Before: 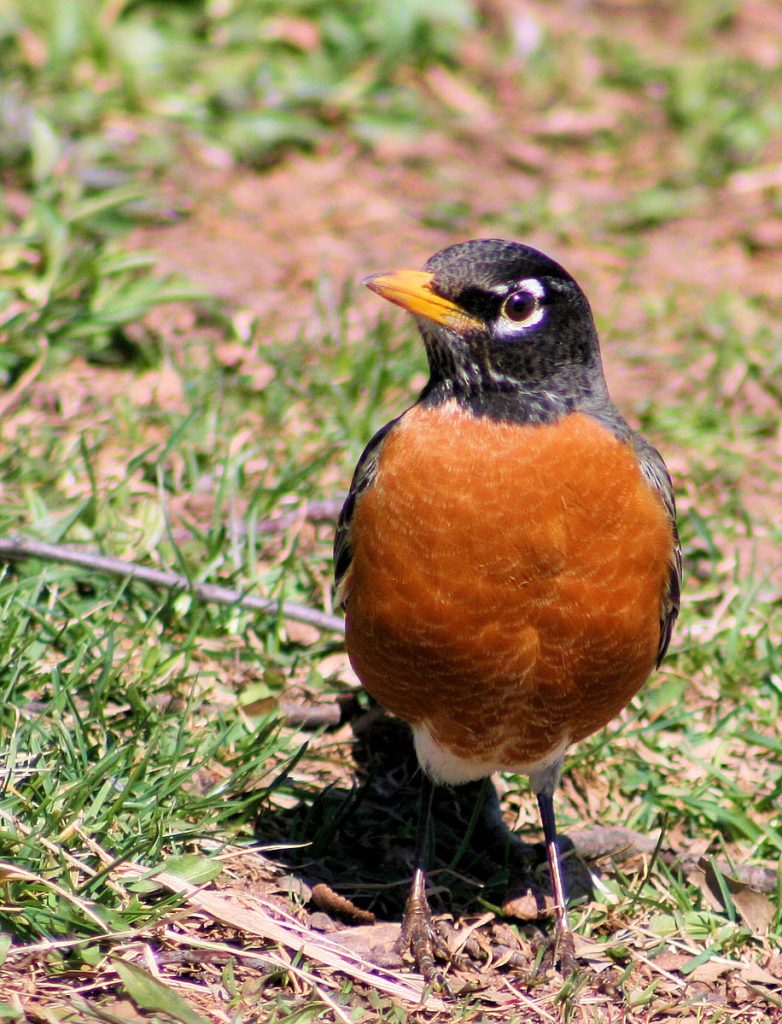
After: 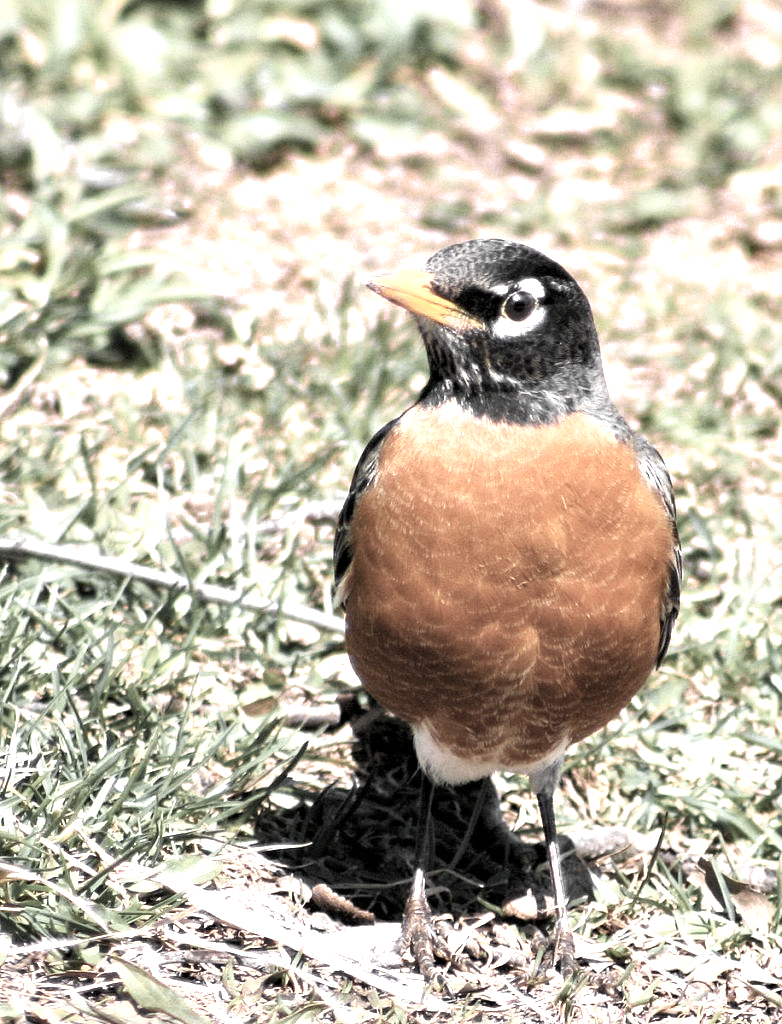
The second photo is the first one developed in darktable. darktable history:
contrast equalizer: octaves 7, y [[0.6 ×6], [0.55 ×6], [0 ×6], [0 ×6], [0 ×6]], mix 0.15
color zones: curves: ch0 [(0, 0.613) (0.01, 0.613) (0.245, 0.448) (0.498, 0.529) (0.642, 0.665) (0.879, 0.777) (0.99, 0.613)]; ch1 [(0, 0.035) (0.121, 0.189) (0.259, 0.197) (0.415, 0.061) (0.589, 0.022) (0.732, 0.022) (0.857, 0.026) (0.991, 0.053)]
exposure: black level correction 0, exposure 1.2 EV, compensate exposure bias true, compensate highlight preservation false
shadows and highlights: shadows 37.27, highlights -28.18, soften with gaussian
